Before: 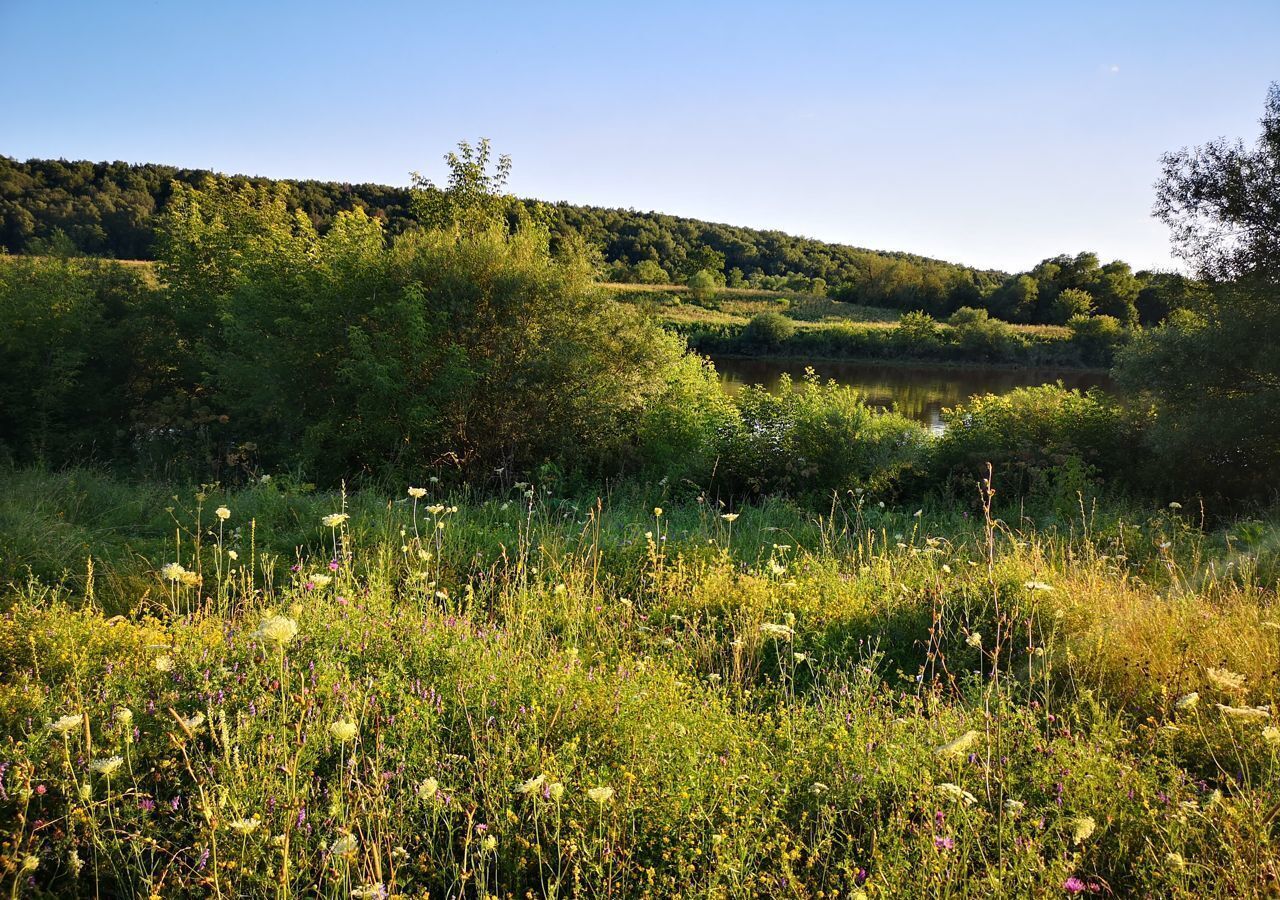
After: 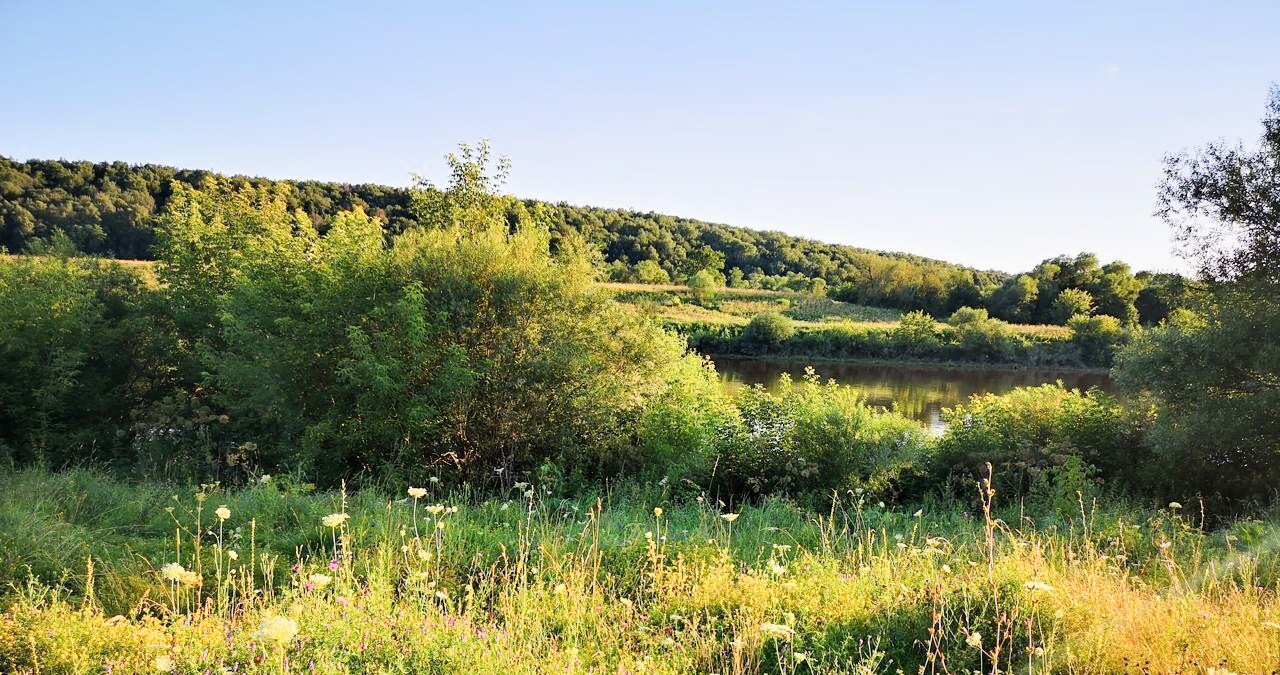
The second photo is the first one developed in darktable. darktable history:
crop: bottom 24.988%
exposure: black level correction 0, exposure 1.45 EV, compensate exposure bias true, compensate highlight preservation false
filmic rgb: black relative exposure -7.65 EV, white relative exposure 4.56 EV, hardness 3.61
